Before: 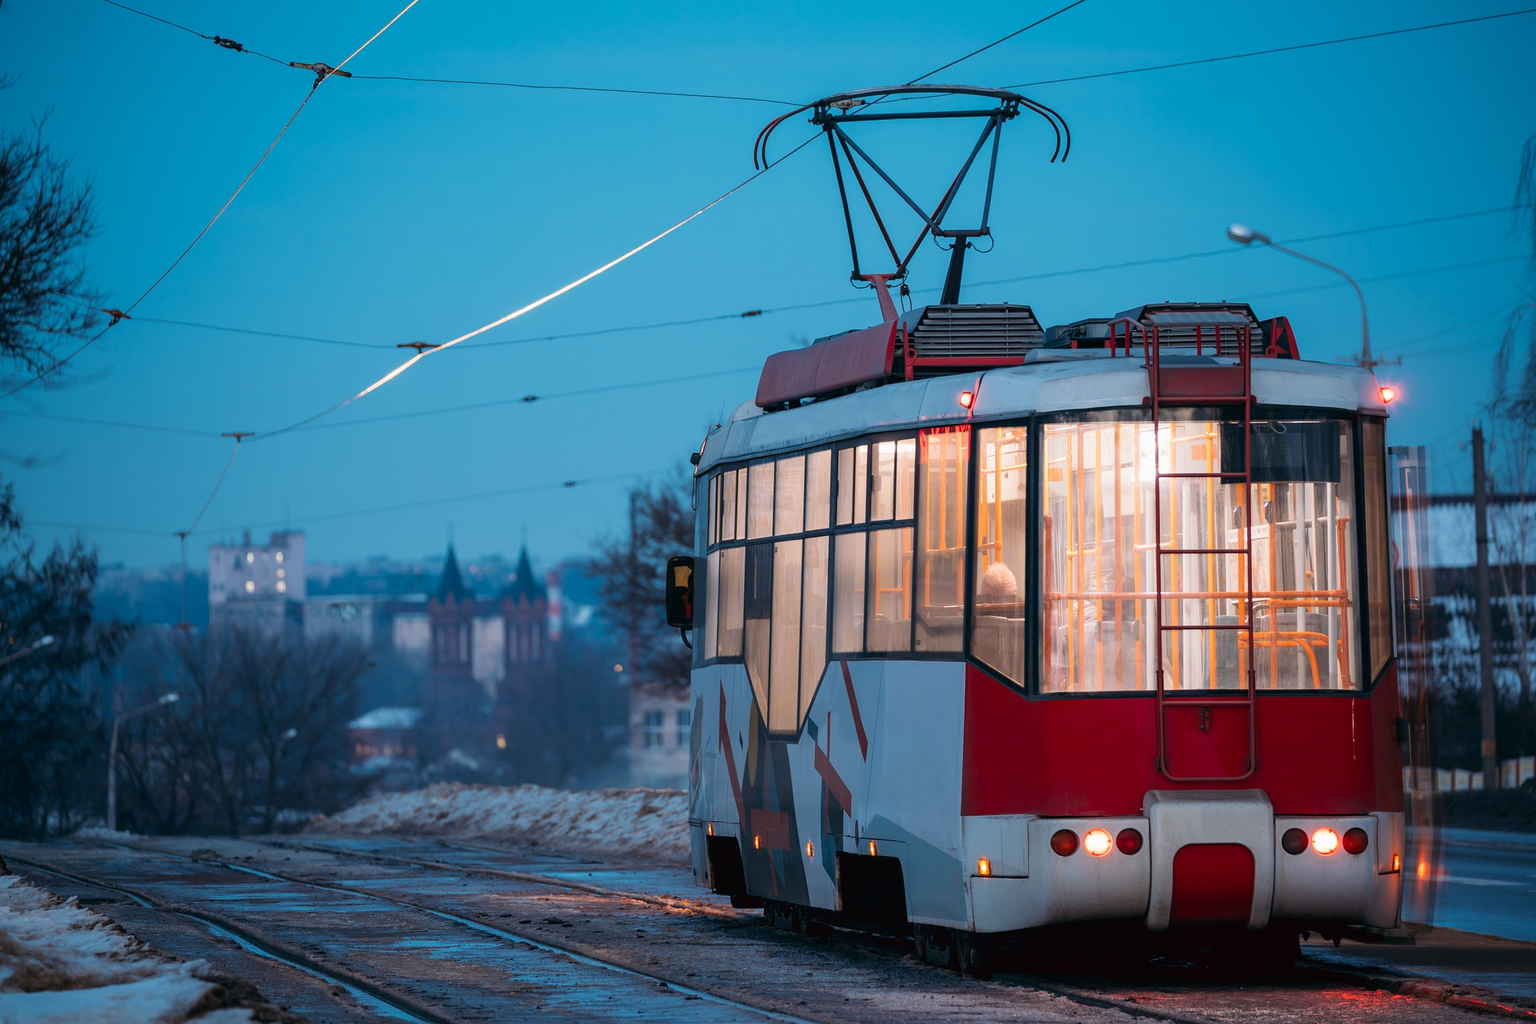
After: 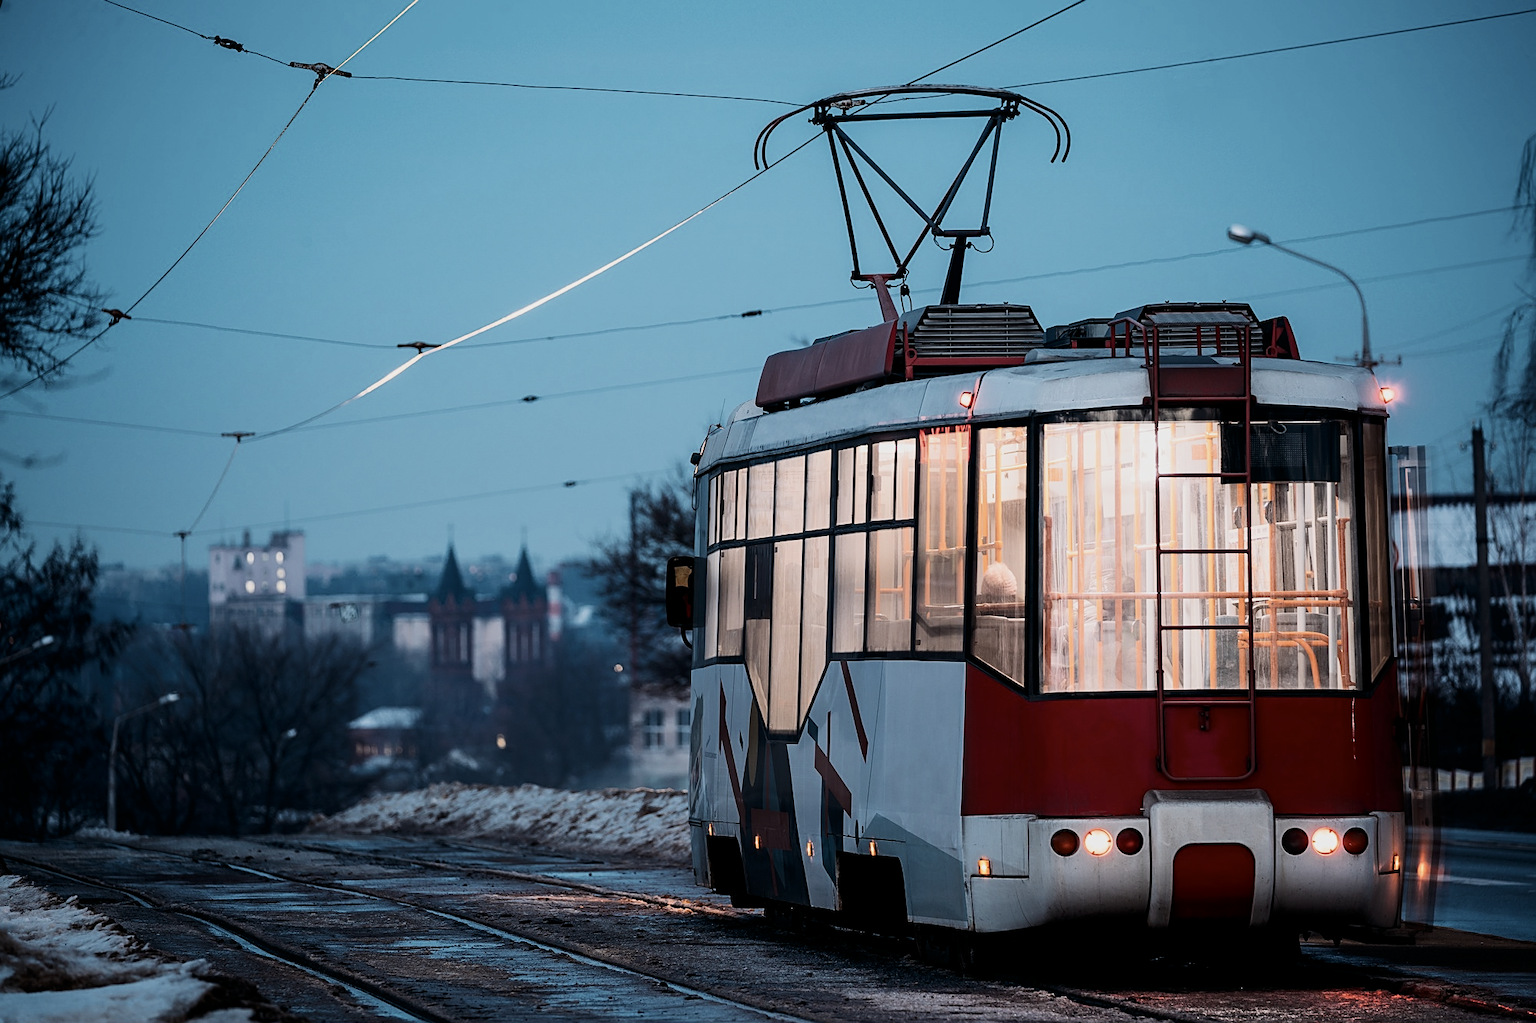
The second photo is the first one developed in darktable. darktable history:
filmic rgb: middle gray luminance 29.05%, black relative exposure -10.36 EV, white relative exposure 5.47 EV, threshold 2.94 EV, target black luminance 0%, hardness 3.96, latitude 2.66%, contrast 1.129, highlights saturation mix 5.04%, shadows ↔ highlights balance 15.7%, enable highlight reconstruction true
sharpen: on, module defaults
contrast brightness saturation: contrast 0.253, saturation -0.312
